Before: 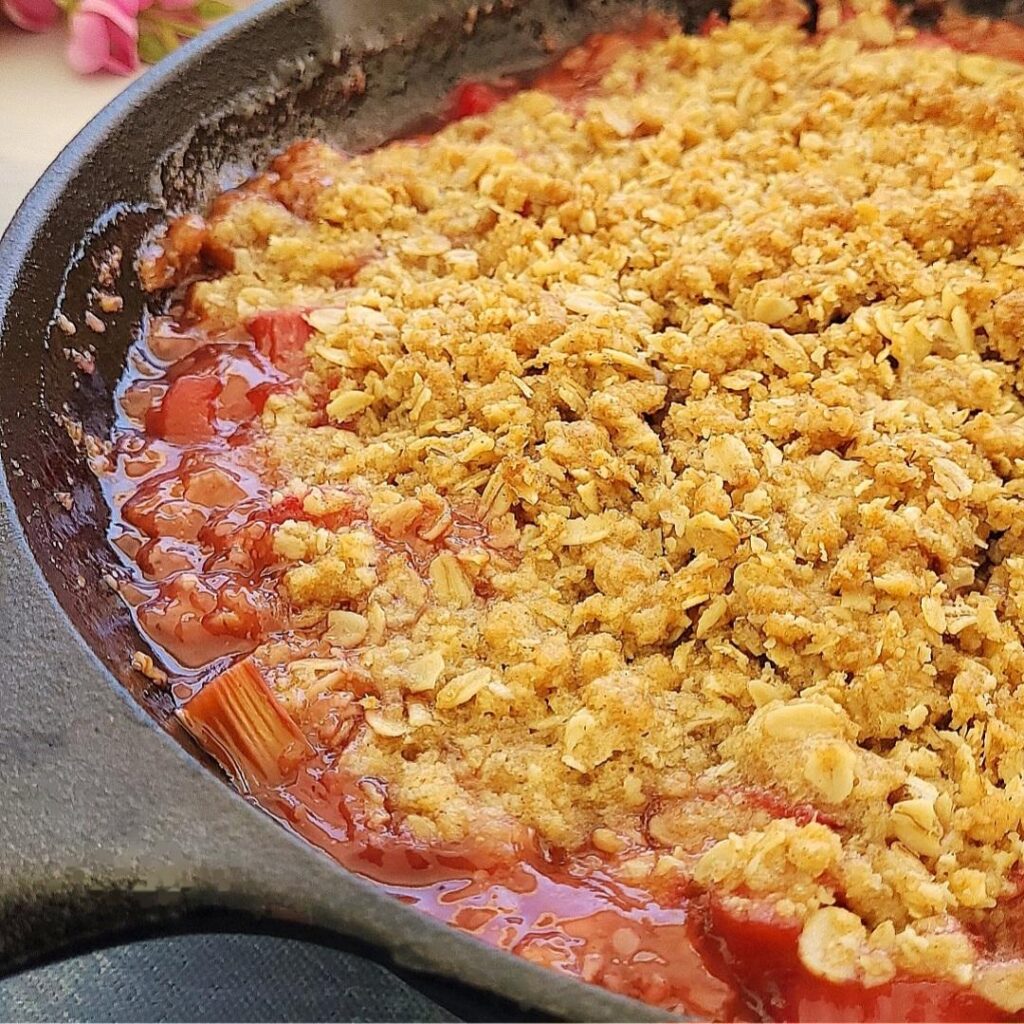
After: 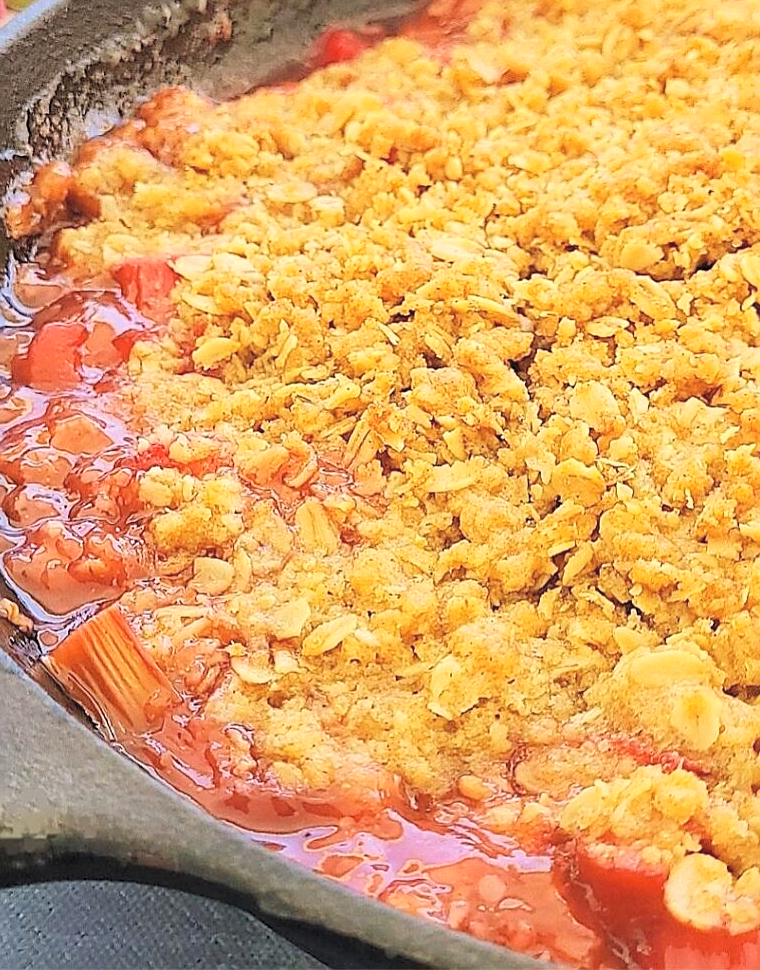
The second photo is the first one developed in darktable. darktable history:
sharpen: on, module defaults
contrast brightness saturation: contrast 0.1, brightness 0.3, saturation 0.14
color balance: mode lift, gamma, gain (sRGB)
crop and rotate: left 13.15%, top 5.251%, right 12.609%
